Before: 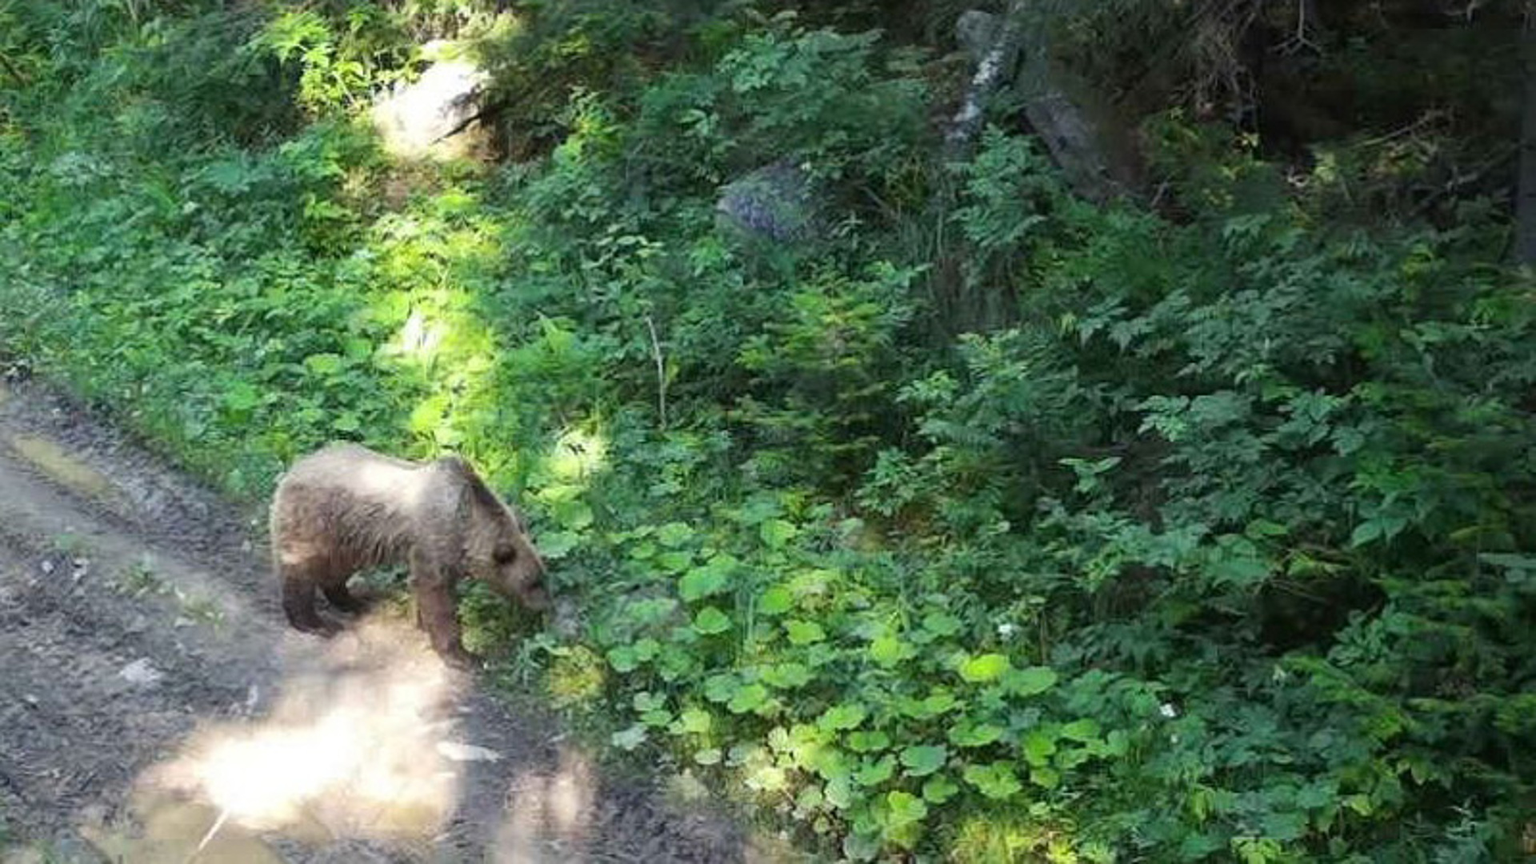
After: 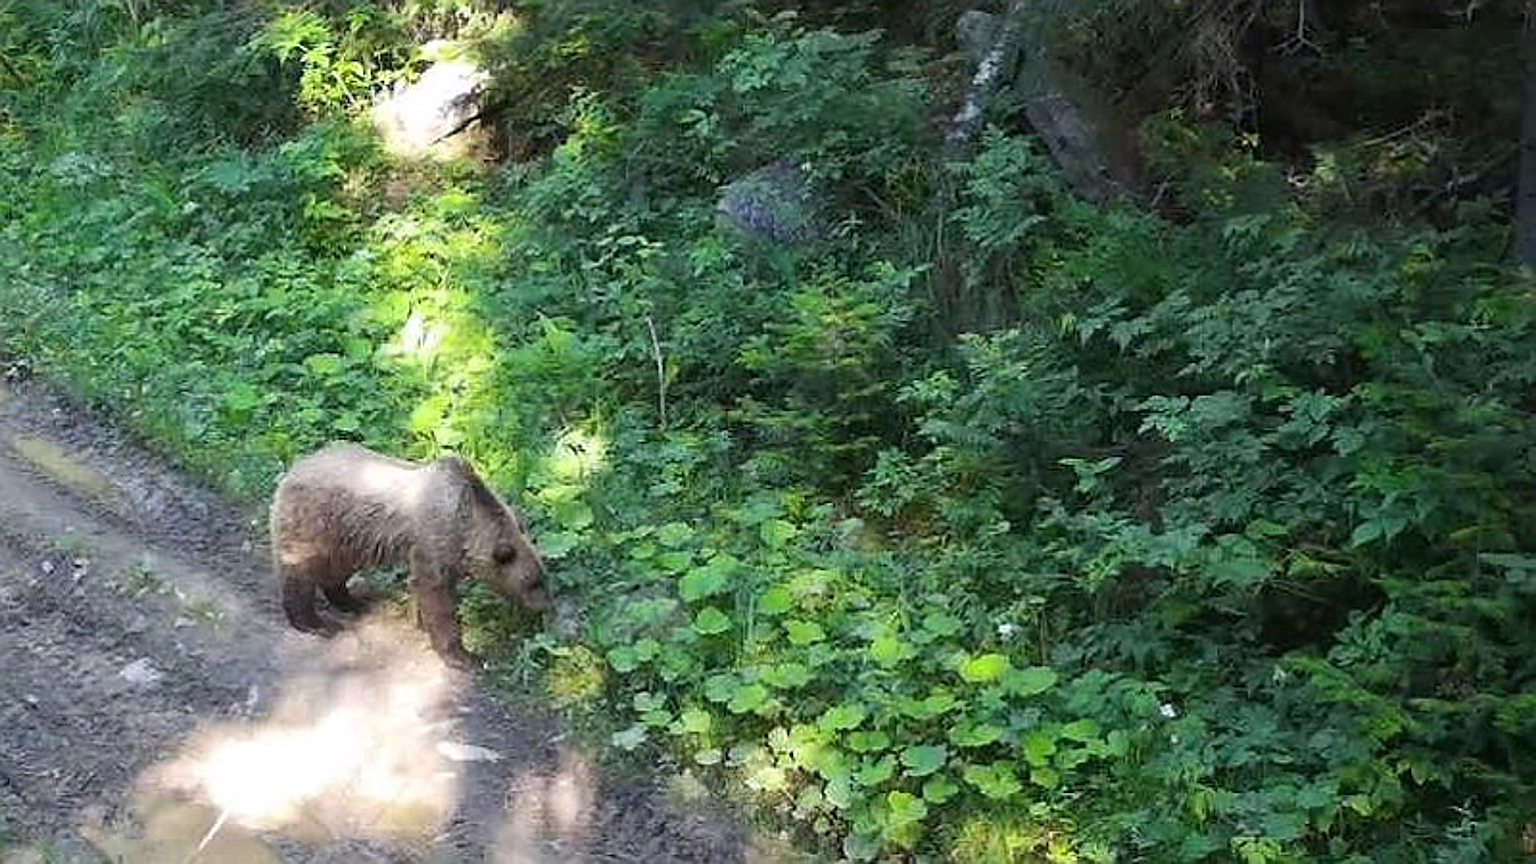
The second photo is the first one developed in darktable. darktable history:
sharpen: radius 1.4, amount 1.25, threshold 0.7
white balance: red 1.009, blue 1.027
